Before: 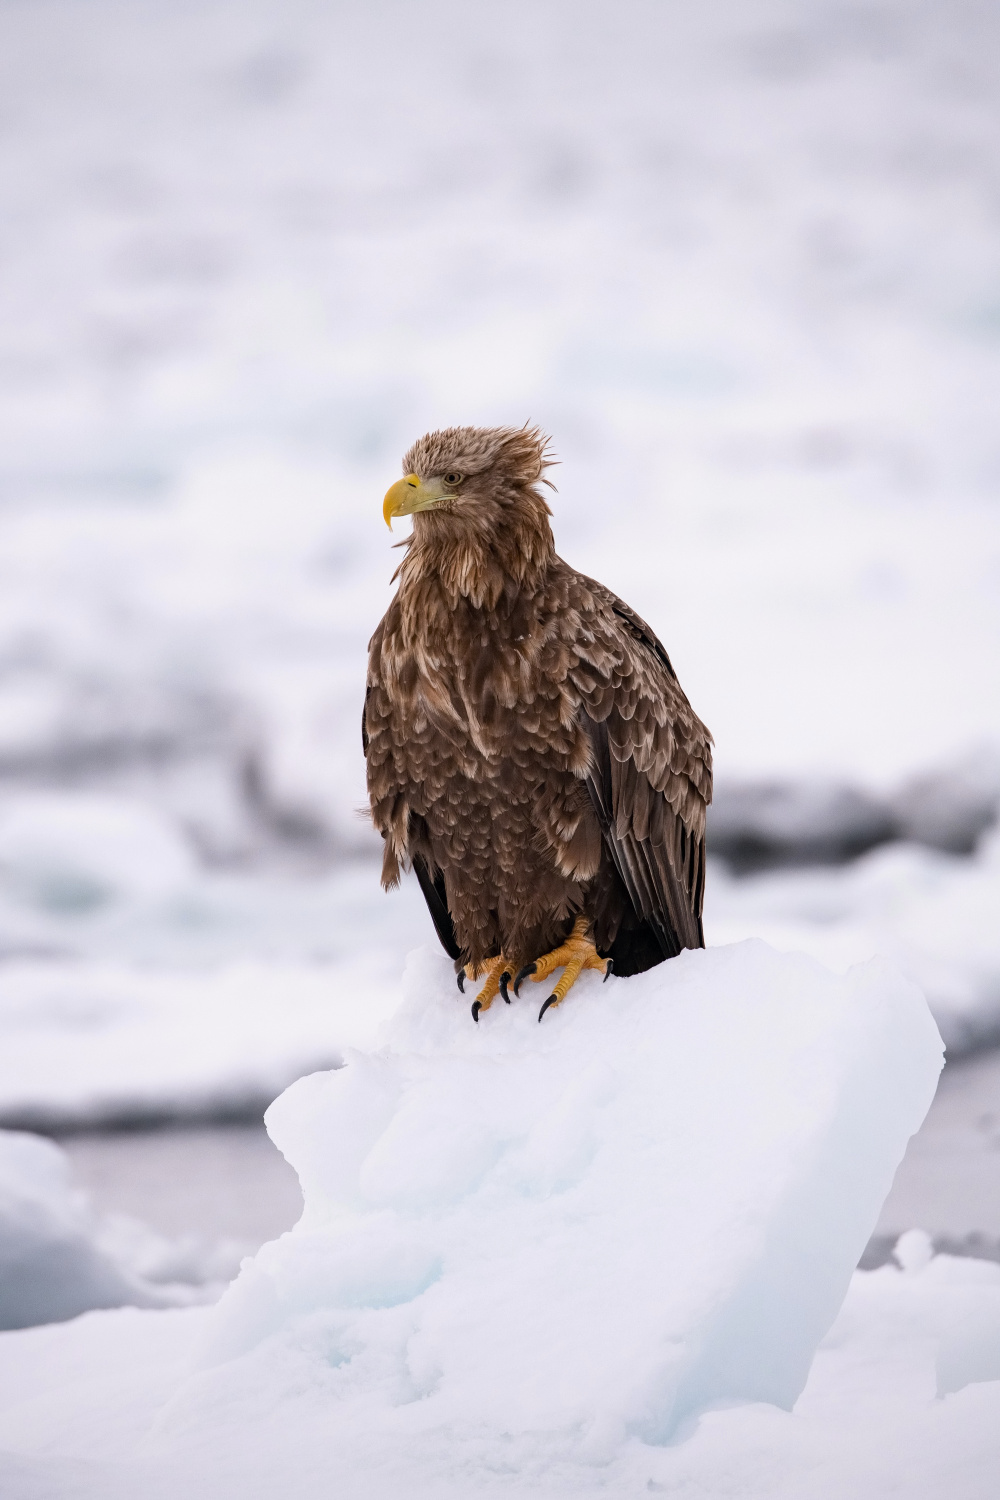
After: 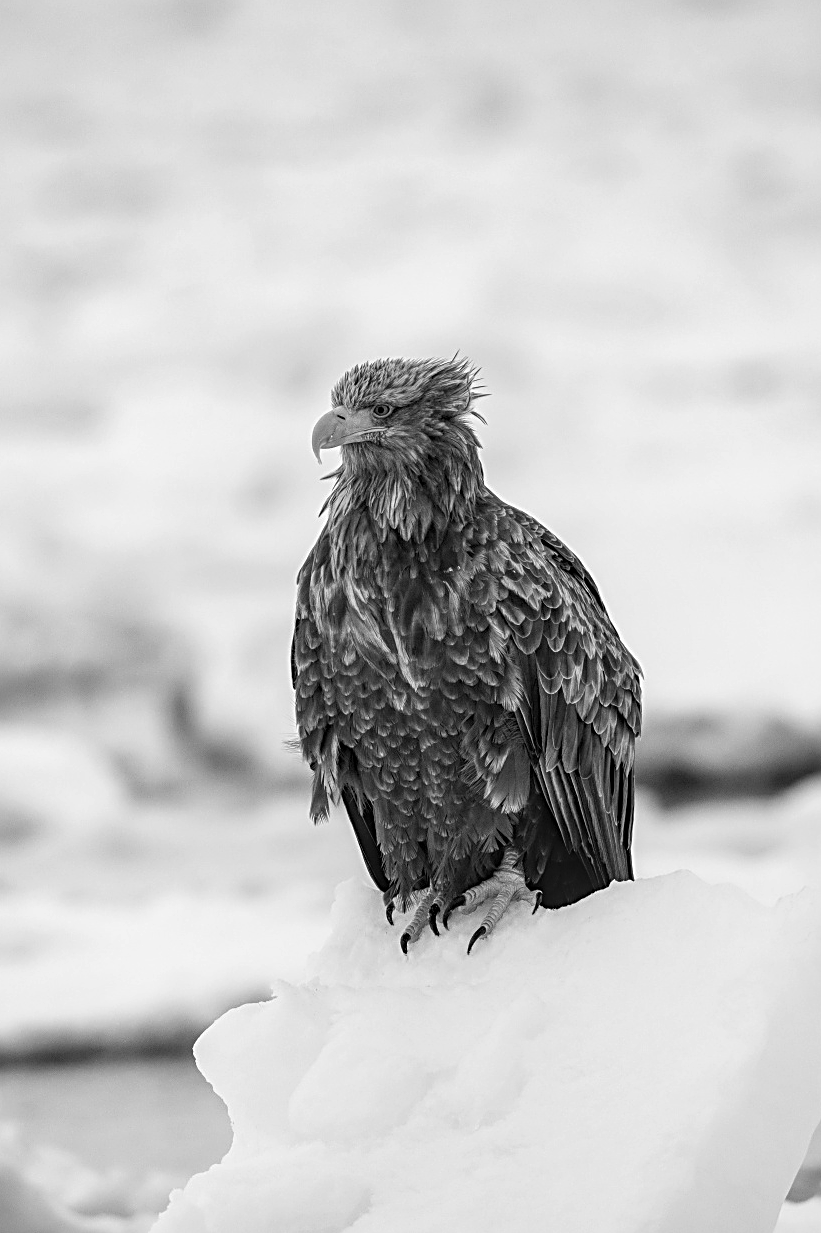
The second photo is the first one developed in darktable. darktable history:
crop and rotate: left 7.196%, top 4.574%, right 10.605%, bottom 13.178%
sharpen: radius 2.543, amount 0.636
monochrome: on, module defaults
local contrast: on, module defaults
